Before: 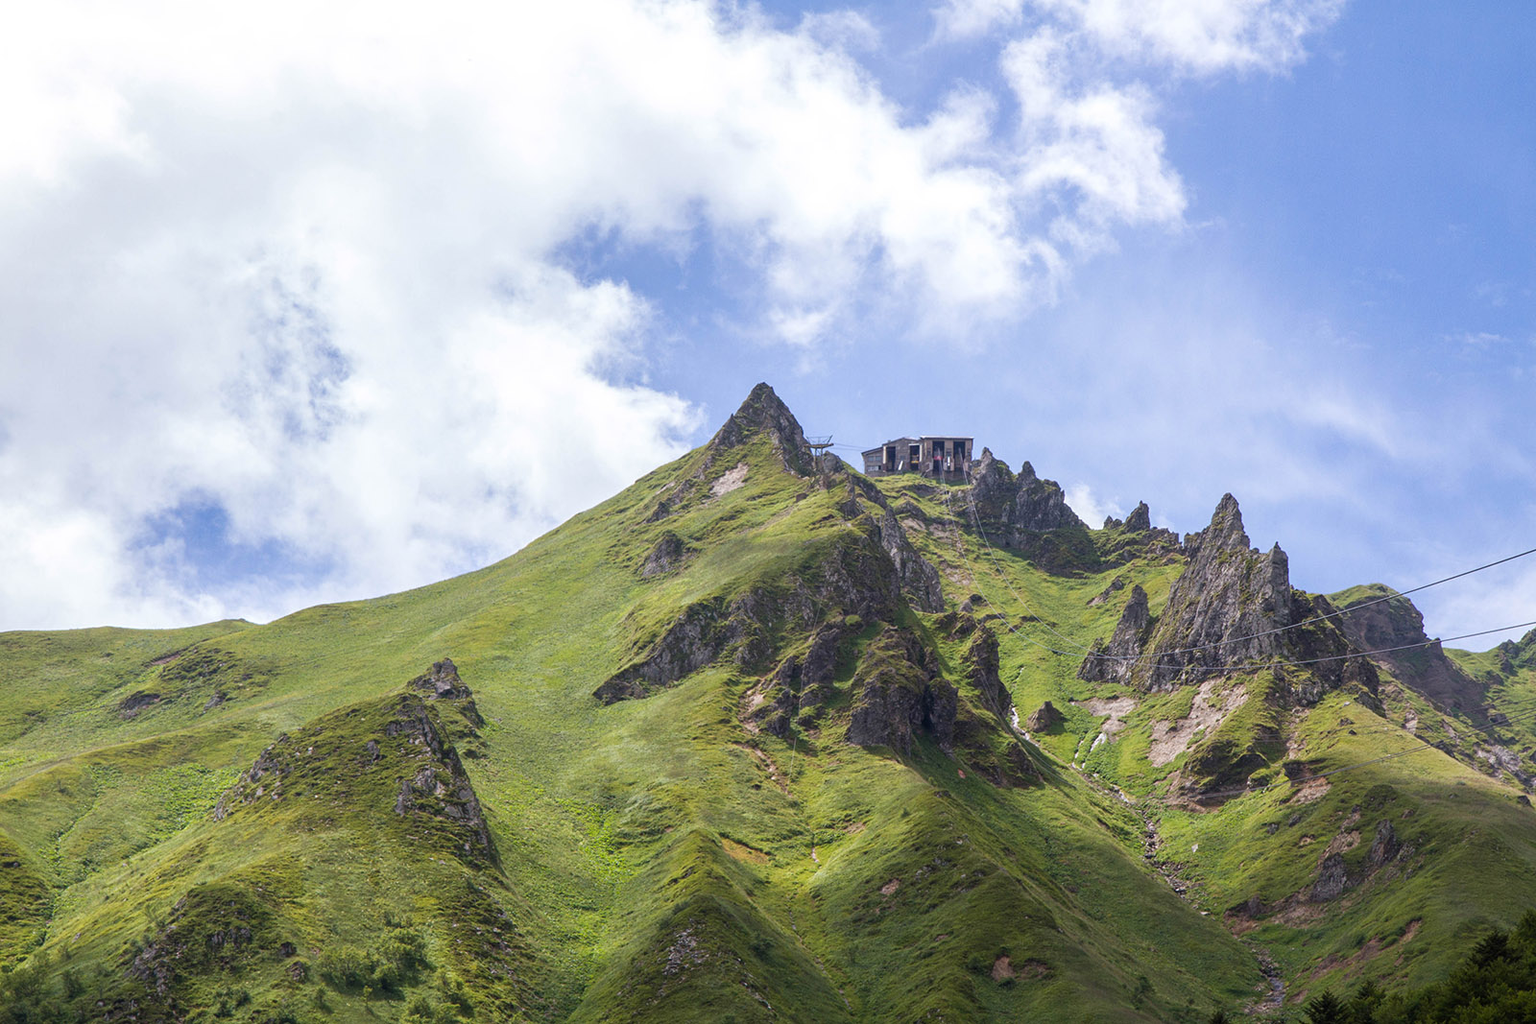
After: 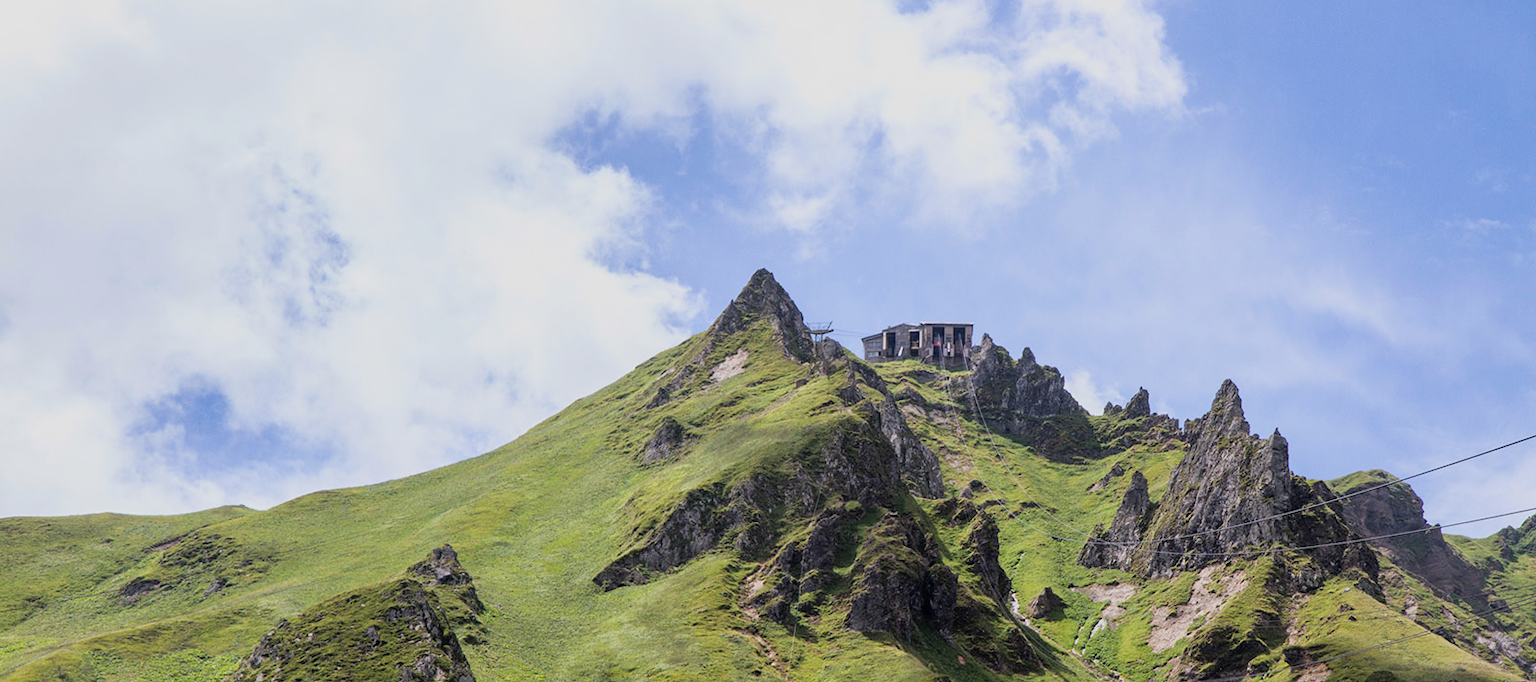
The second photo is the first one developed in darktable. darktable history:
crop: top 11.166%, bottom 22.168%
filmic rgb: black relative exposure -11.88 EV, white relative exposure 5.43 EV, threshold 3 EV, hardness 4.49, latitude 50%, contrast 1.14, color science v5 (2021), contrast in shadows safe, contrast in highlights safe, enable highlight reconstruction true
